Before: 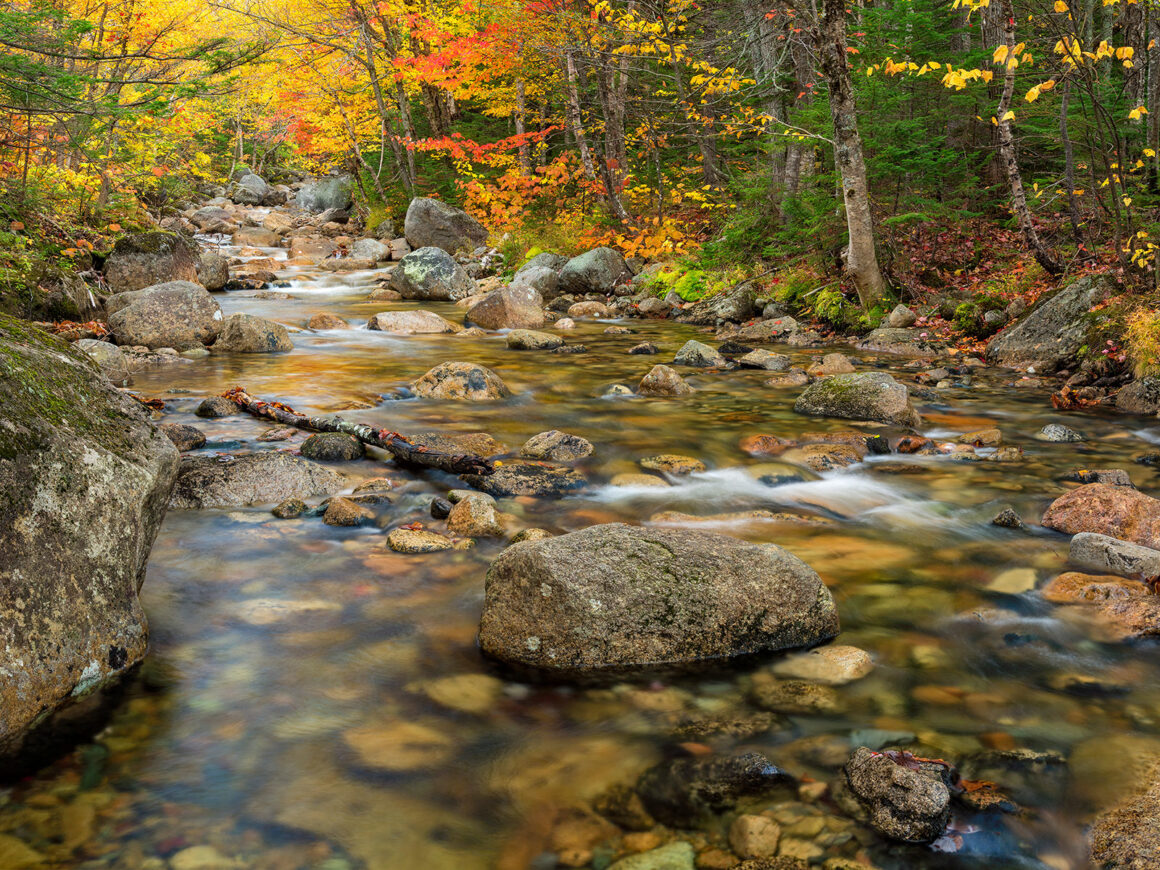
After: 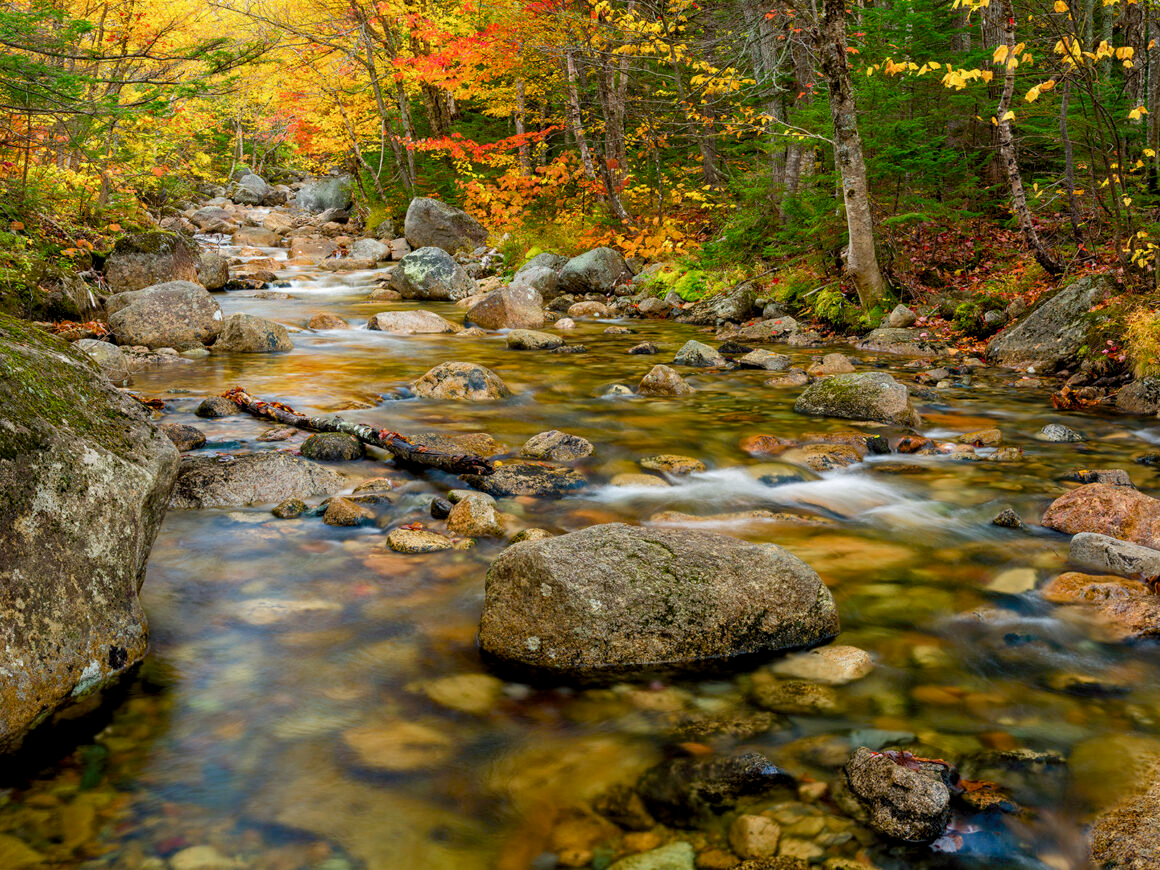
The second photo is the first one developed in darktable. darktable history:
color balance rgb: global offset › luminance -0.467%, perceptual saturation grading › global saturation 20%, perceptual saturation grading › highlights -25.429%, perceptual saturation grading › shadows 24.715%
